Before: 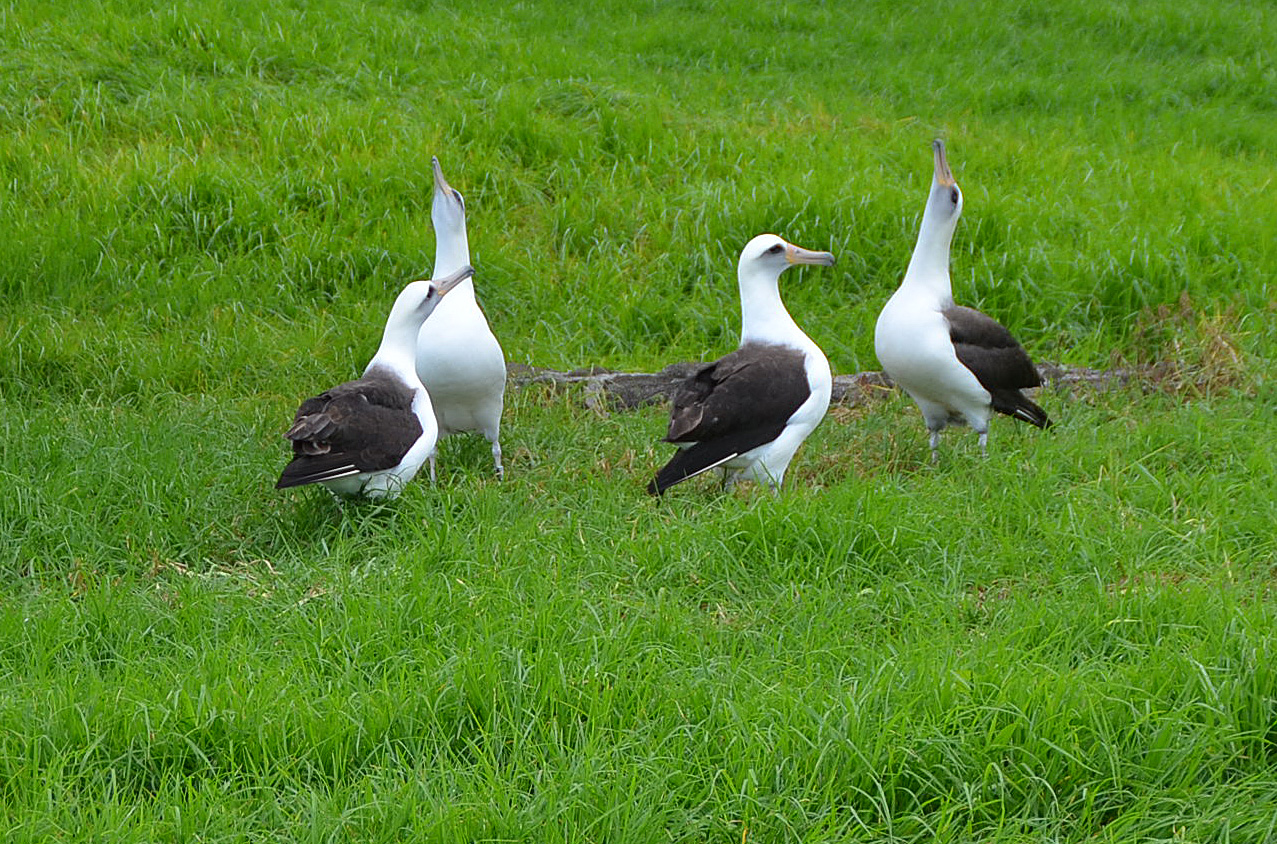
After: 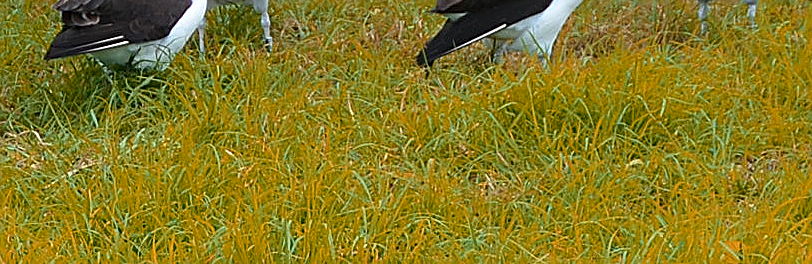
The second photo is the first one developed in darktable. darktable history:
sharpen: amount 0.47
crop: left 18.153%, top 50.886%, right 17.612%, bottom 16.891%
color zones: curves: ch2 [(0, 0.5) (0.084, 0.497) (0.323, 0.335) (0.4, 0.497) (1, 0.5)]
